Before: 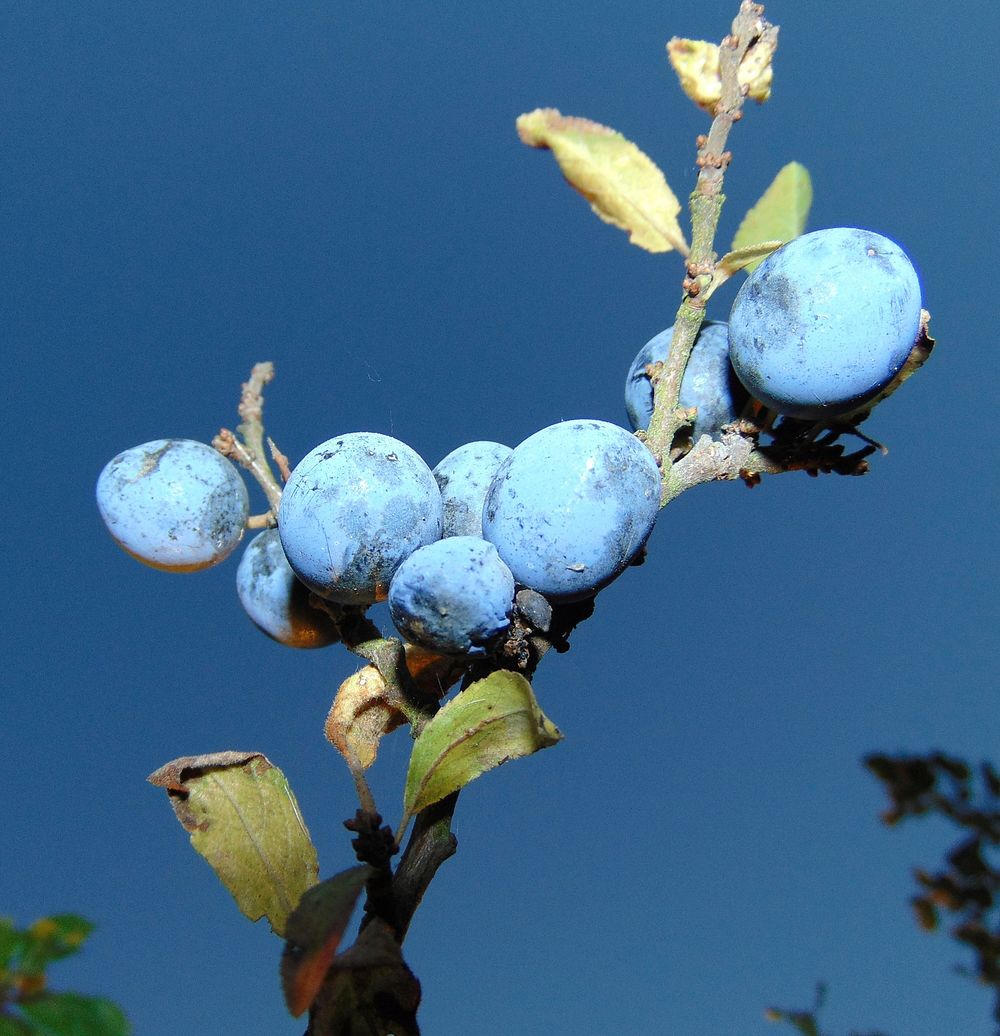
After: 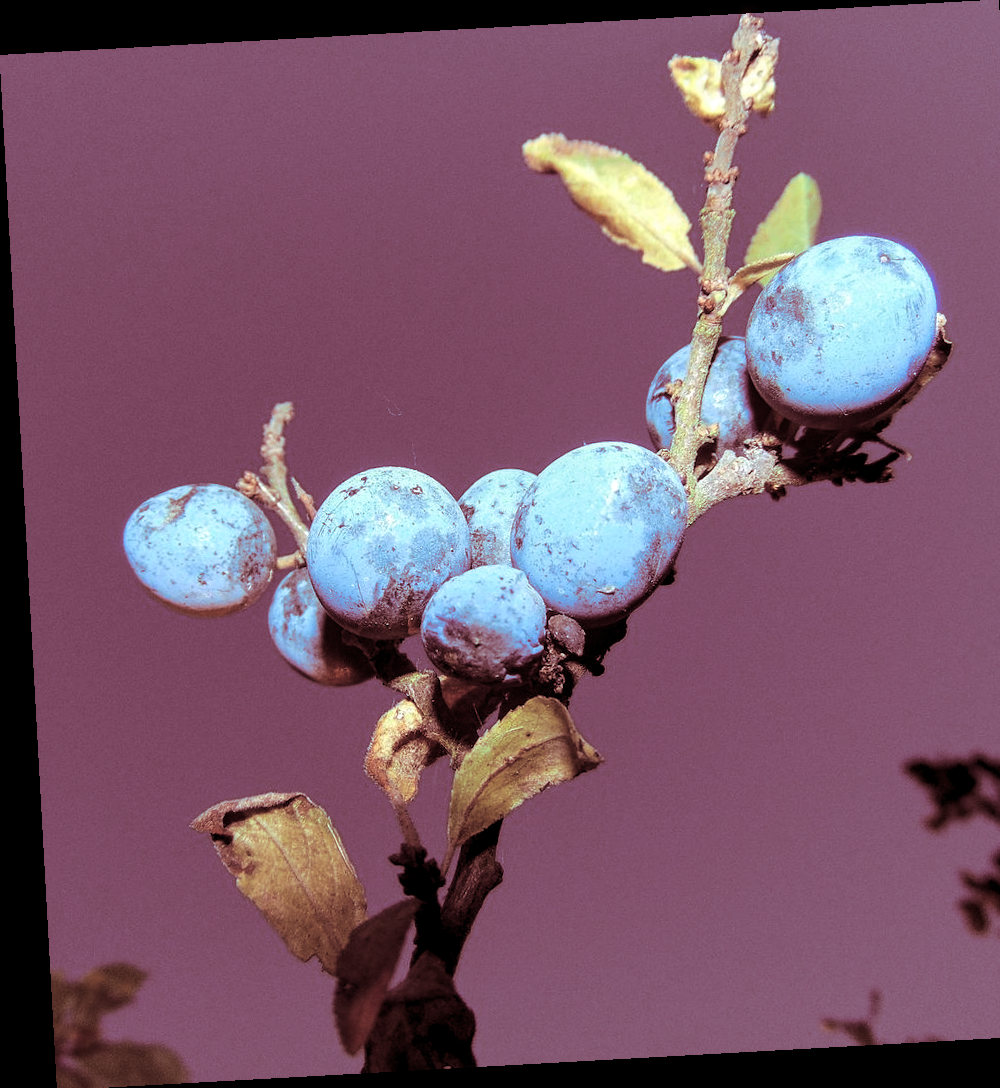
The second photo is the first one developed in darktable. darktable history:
rotate and perspective: rotation -3.18°, automatic cropping off
crop and rotate: right 5.167%
split-toning: highlights › saturation 0, balance -61.83
local contrast: on, module defaults
